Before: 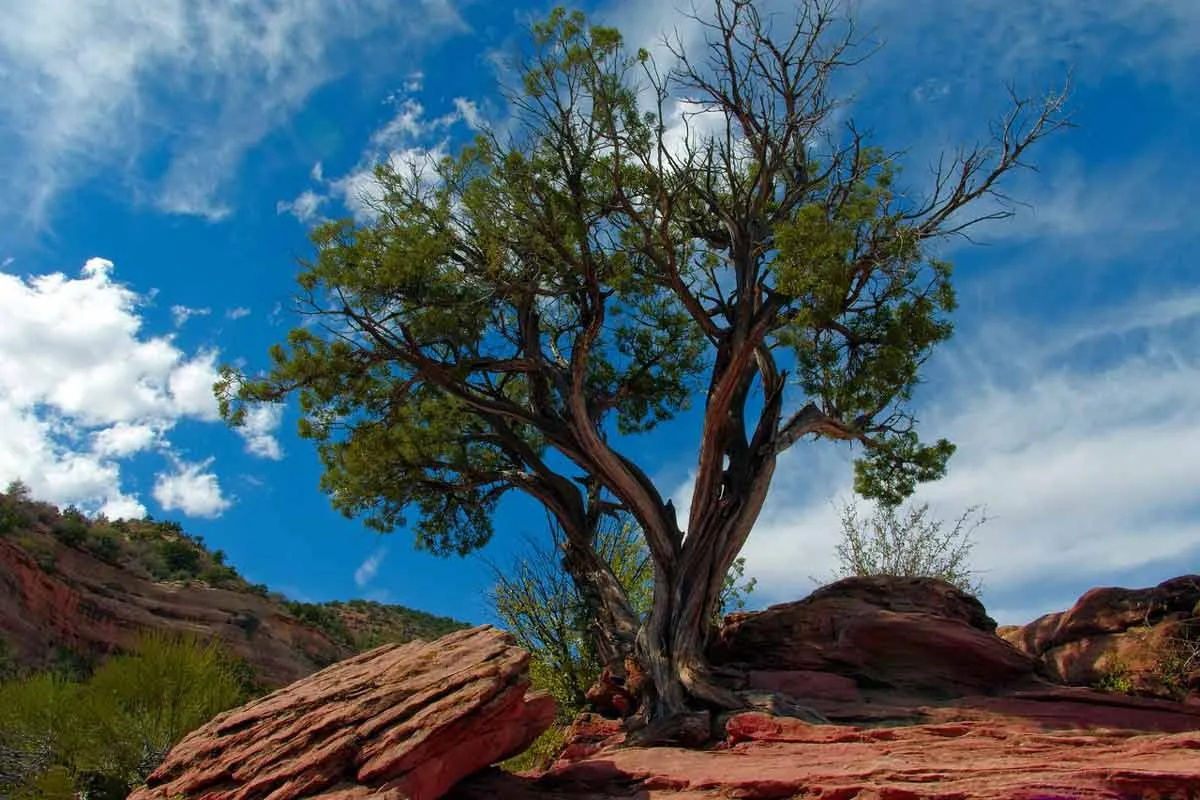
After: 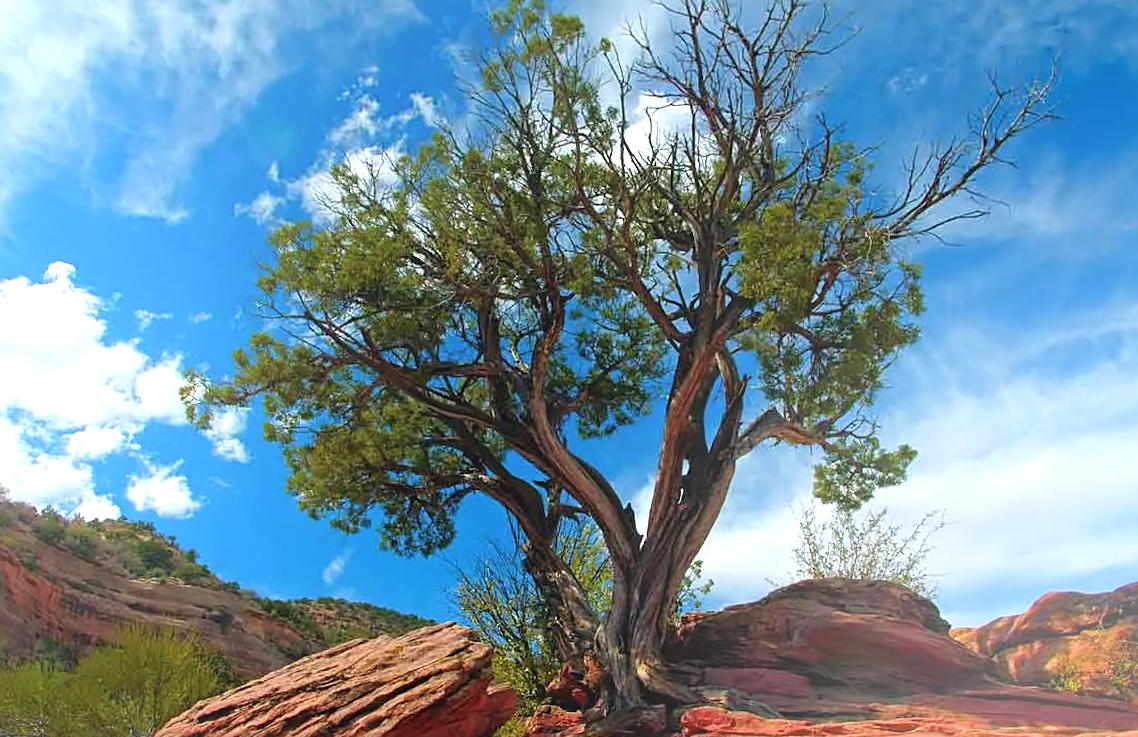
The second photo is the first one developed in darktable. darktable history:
exposure: black level correction 0, exposure 0.7 EV, compensate highlight preservation false
rotate and perspective: rotation 0.074°, lens shift (vertical) 0.096, lens shift (horizontal) -0.041, crop left 0.043, crop right 0.952, crop top 0.024, crop bottom 0.979
bloom: size 38%, threshold 95%, strength 30%
crop: top 0.448%, right 0.264%, bottom 5.045%
sharpen: on, module defaults
